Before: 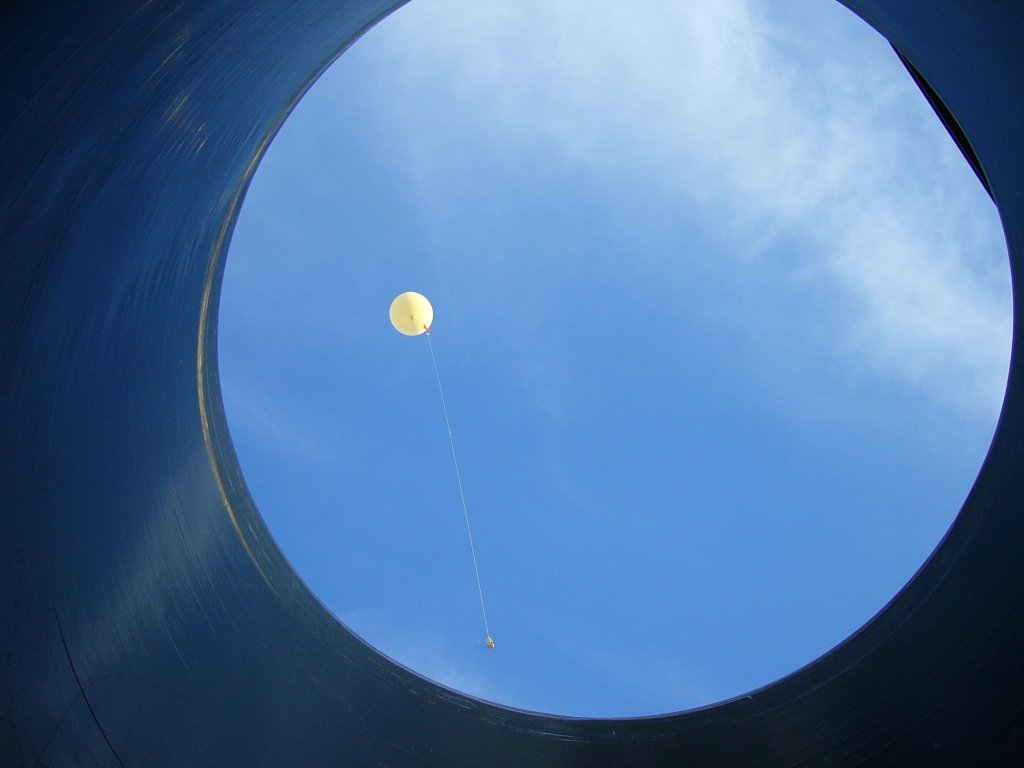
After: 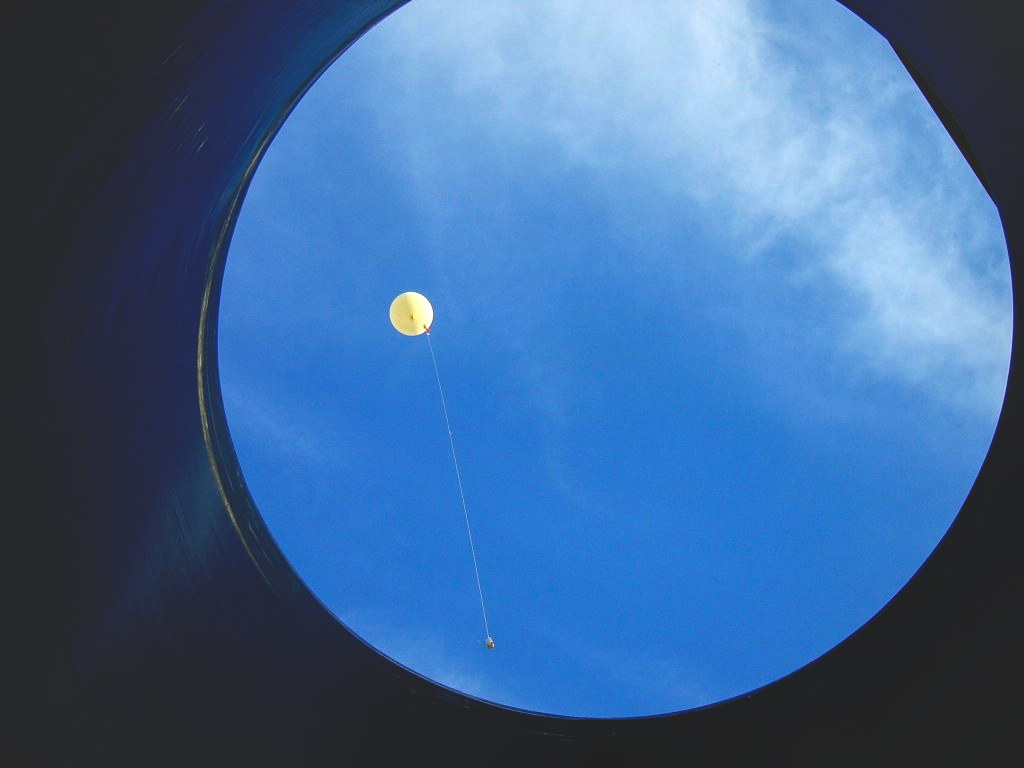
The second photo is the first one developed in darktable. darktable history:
base curve: curves: ch0 [(0, 0.02) (0.083, 0.036) (1, 1)], preserve colors none
local contrast: detail 130%
